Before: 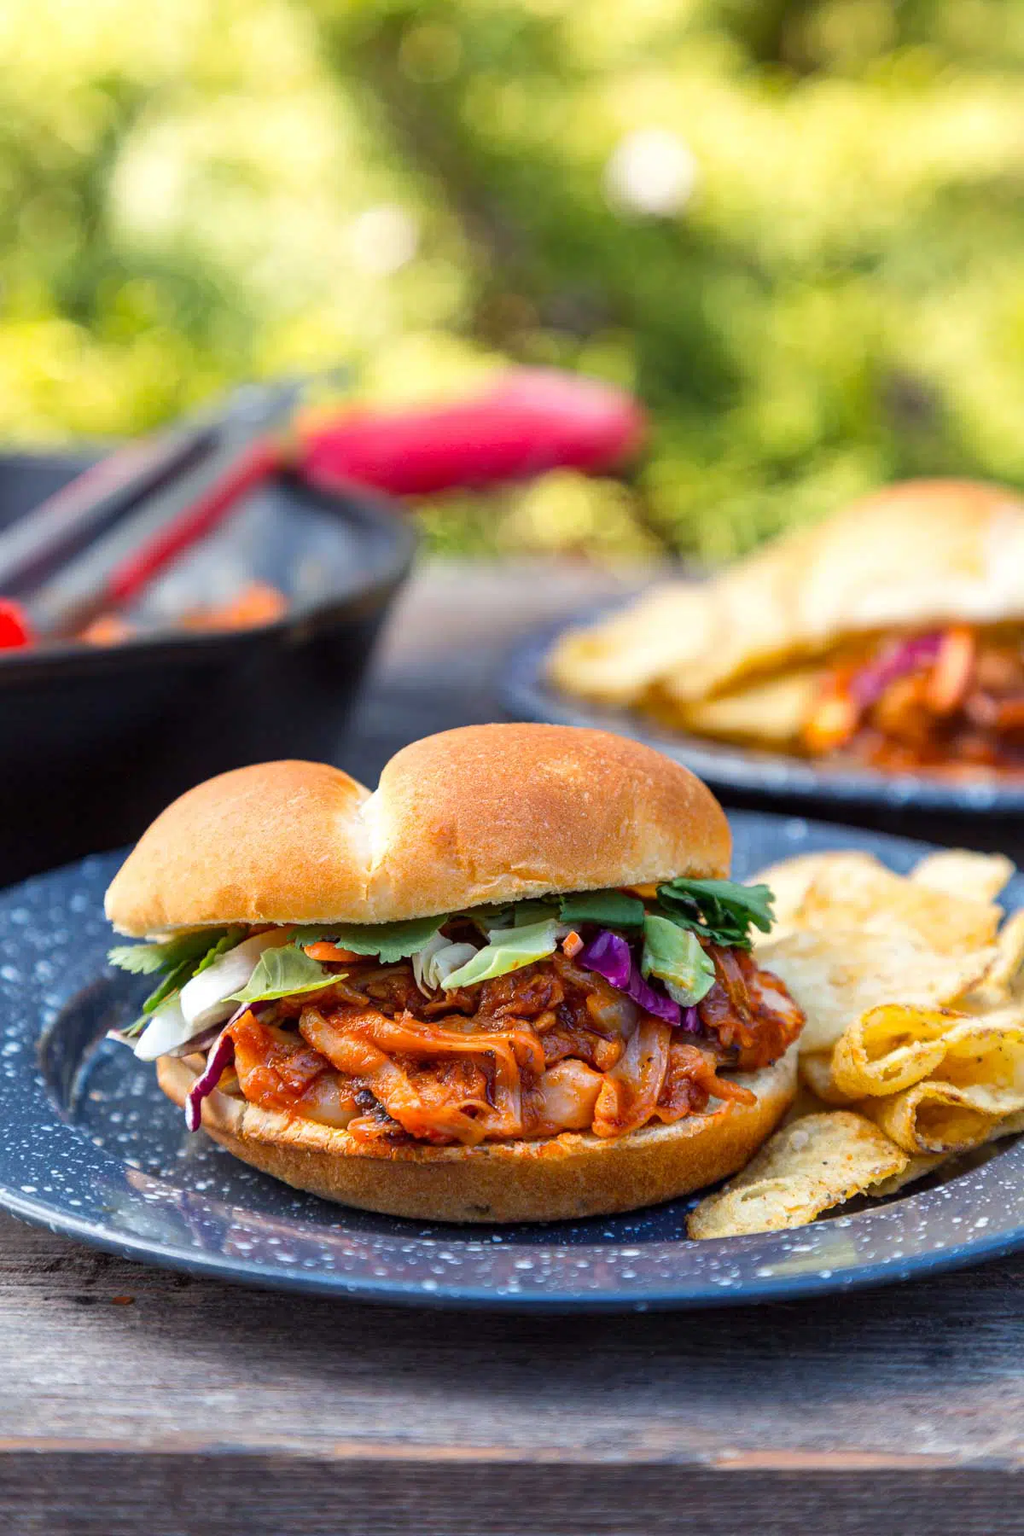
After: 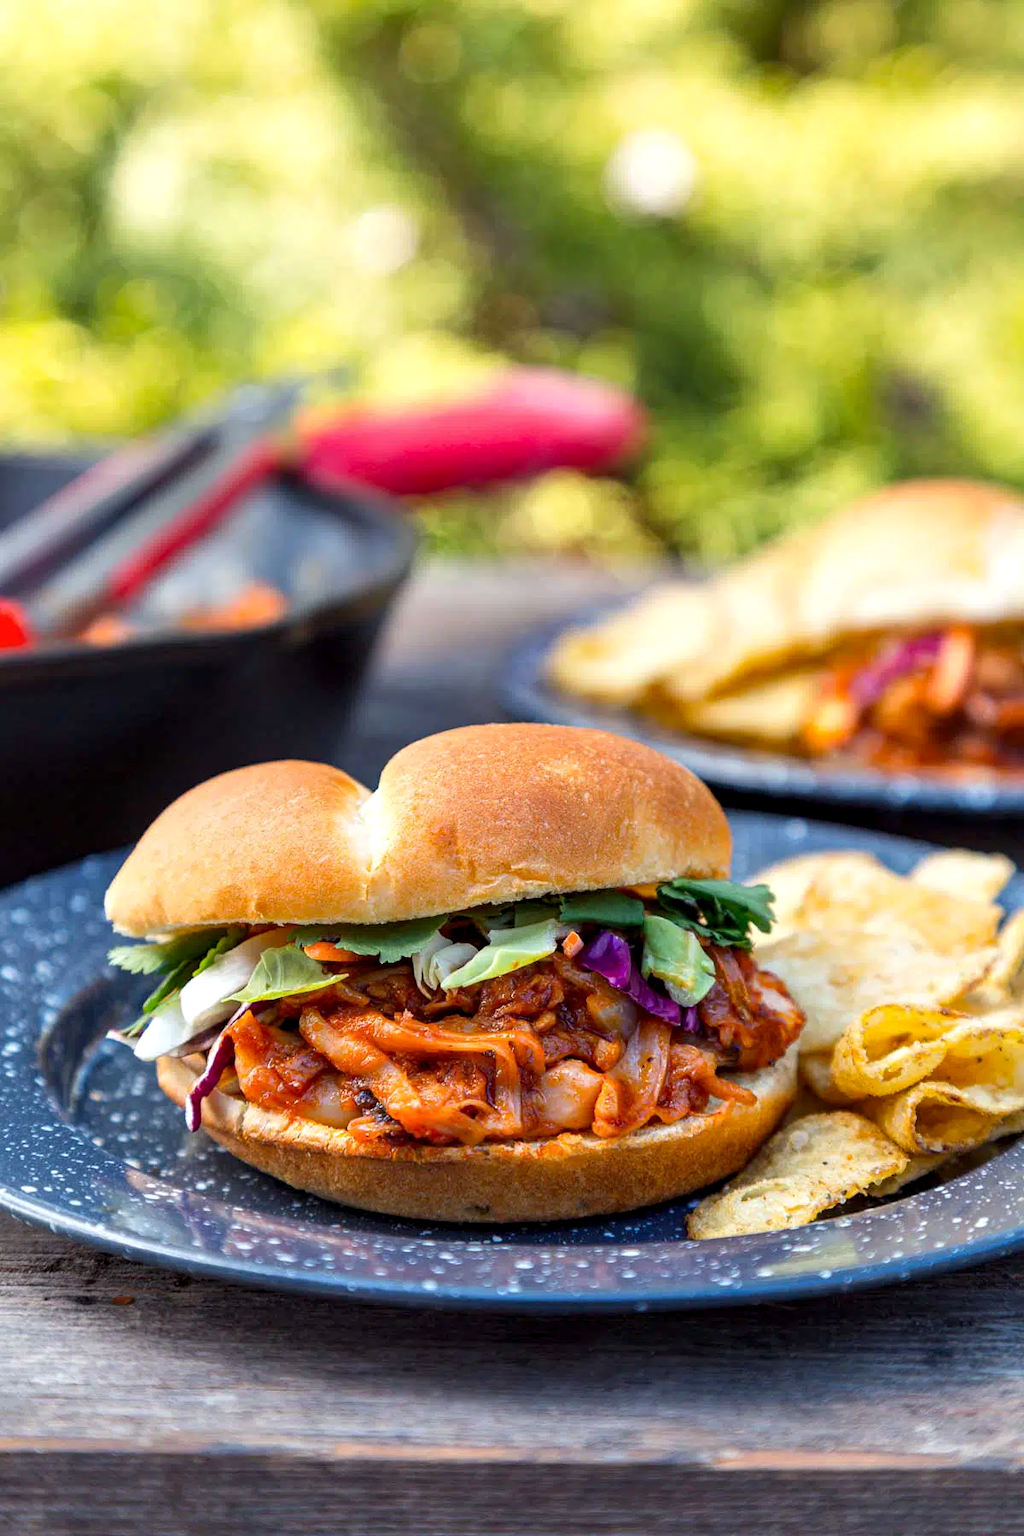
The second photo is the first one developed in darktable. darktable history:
contrast equalizer: octaves 7, y [[0.528 ×6], [0.514 ×6], [0.362 ×6], [0 ×6], [0 ×6]]
